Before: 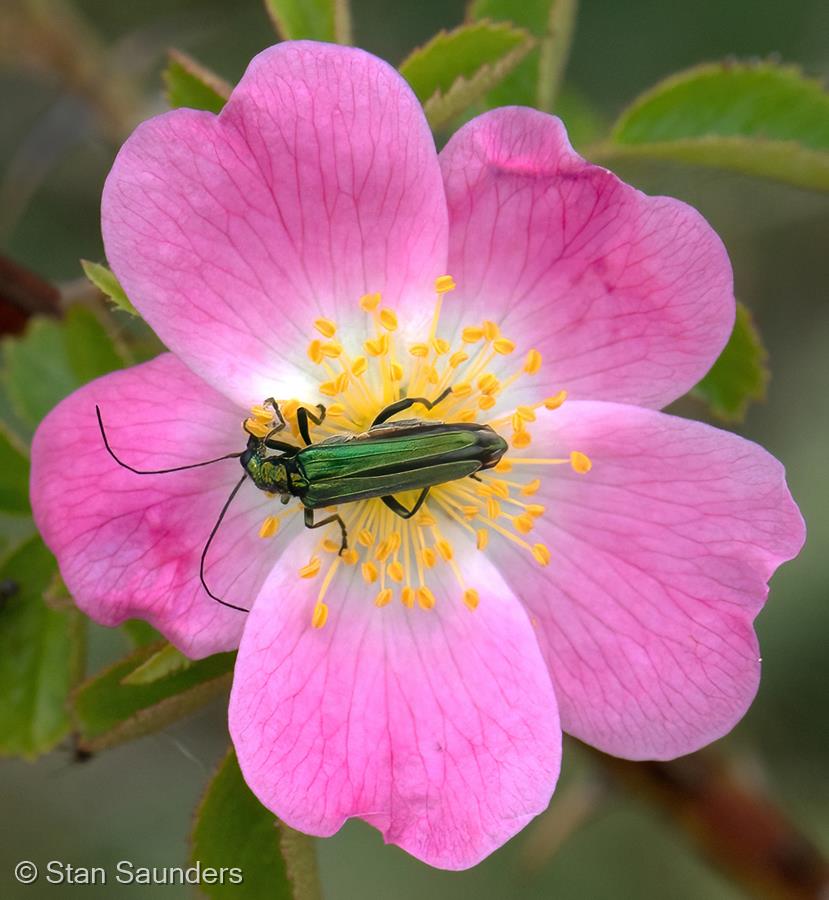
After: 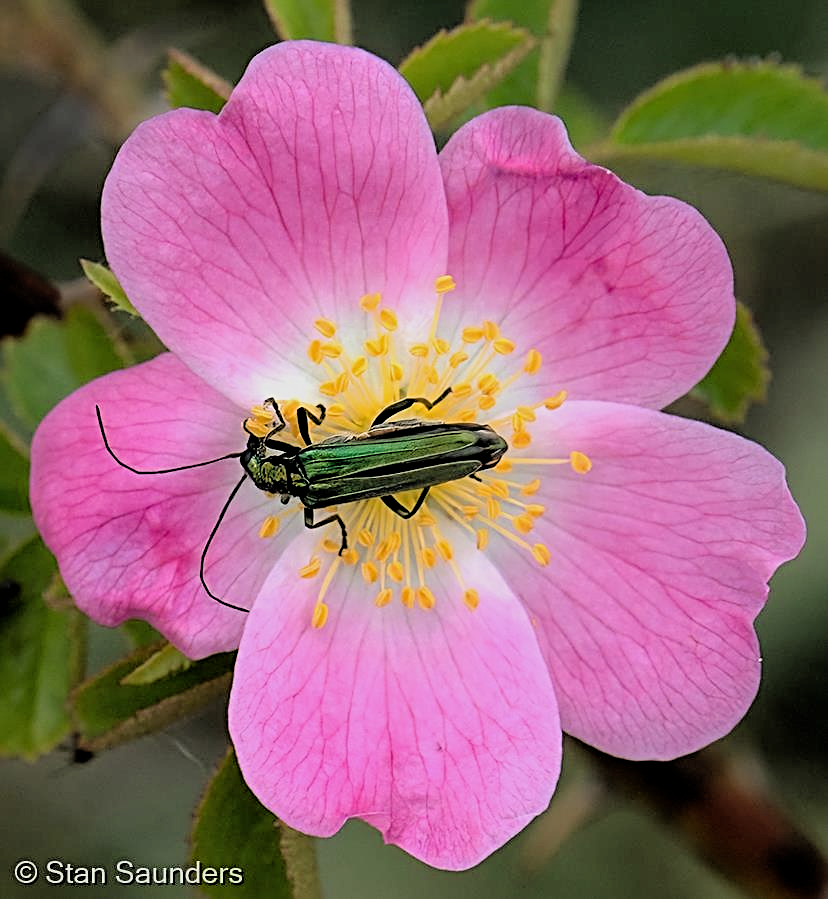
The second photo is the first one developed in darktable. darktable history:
sharpen: radius 3.025, amount 0.757
filmic rgb: black relative exposure -3.31 EV, white relative exposure 3.45 EV, hardness 2.36, contrast 1.103
